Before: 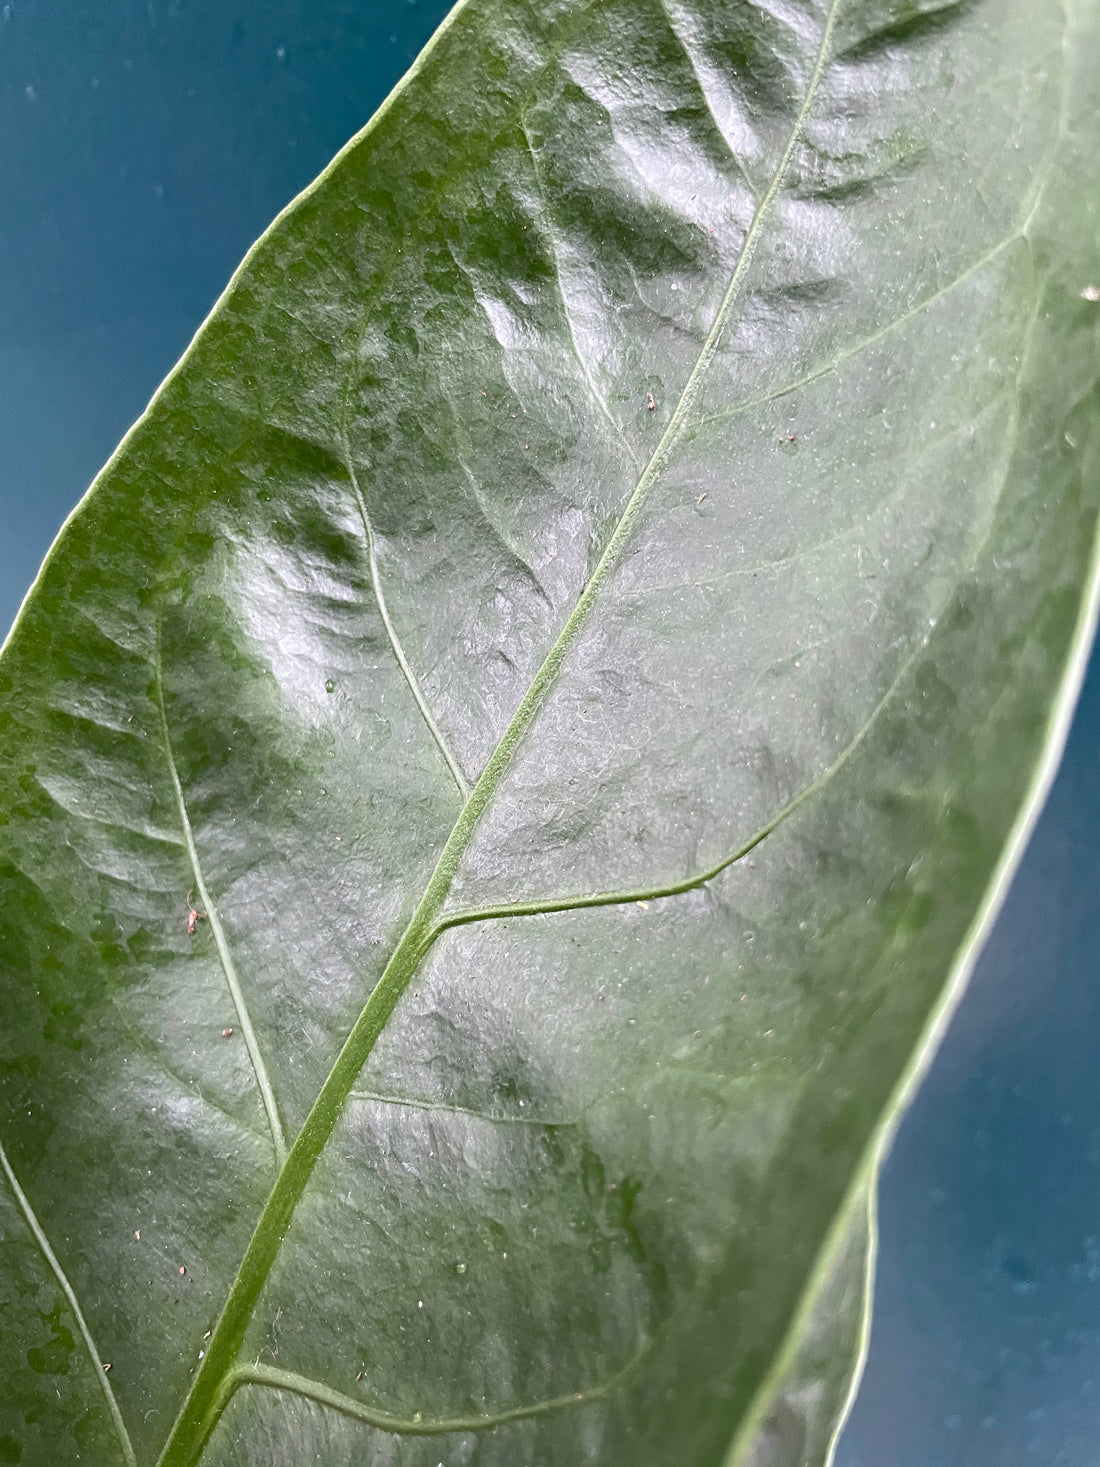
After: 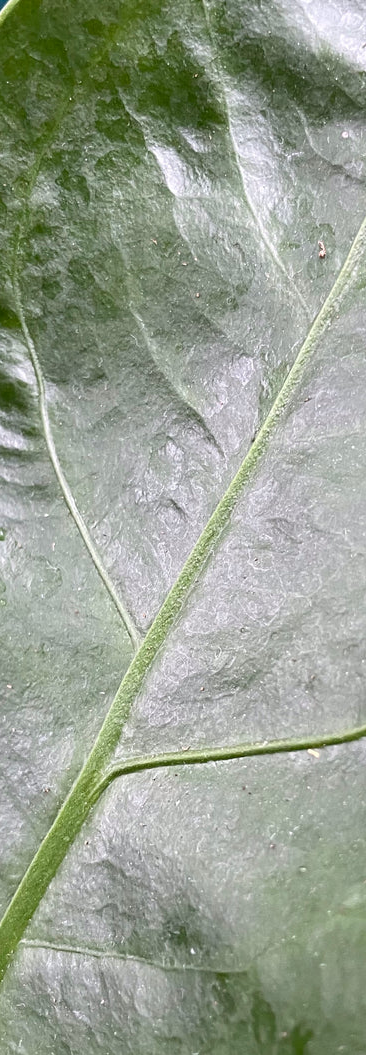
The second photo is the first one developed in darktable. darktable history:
crop and rotate: left 29.968%, top 10.381%, right 36.758%, bottom 17.644%
